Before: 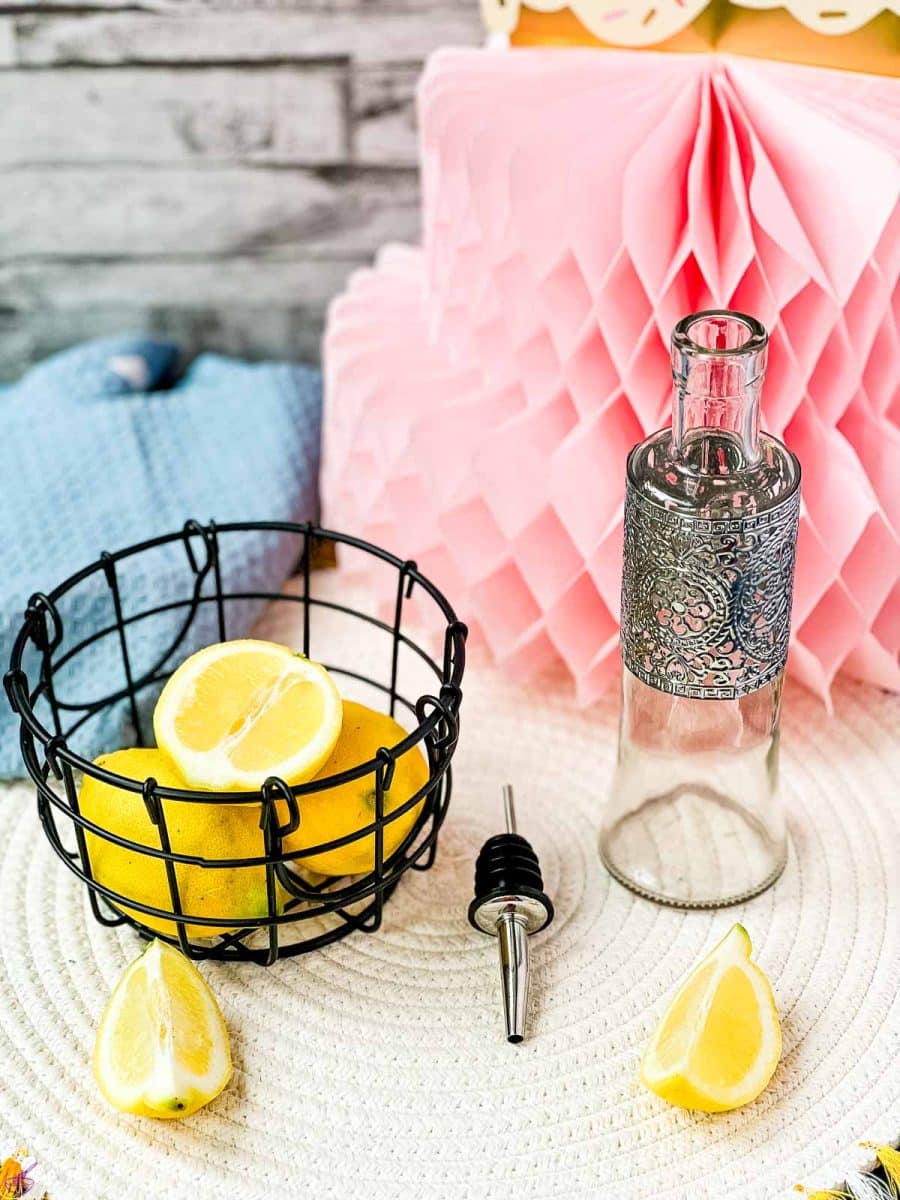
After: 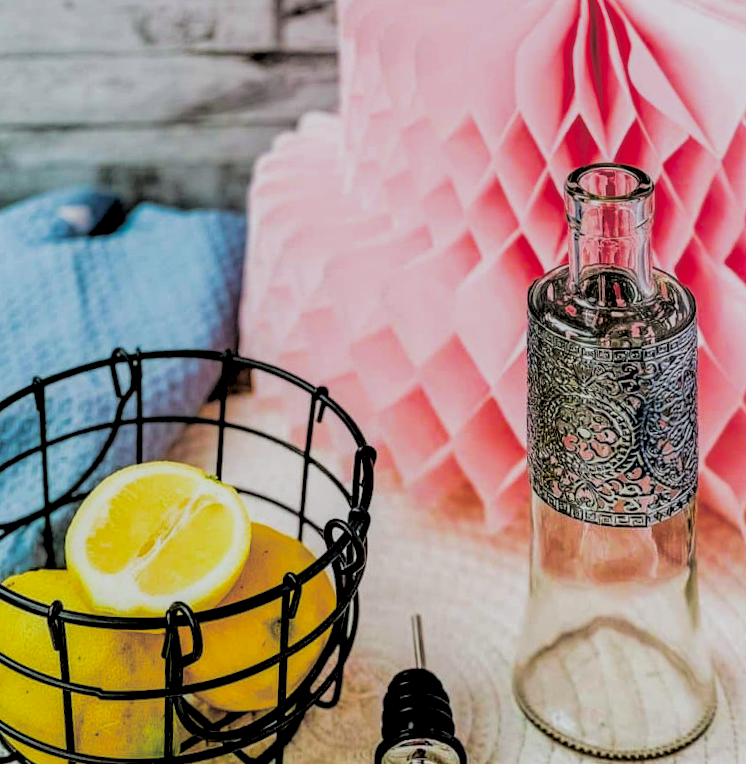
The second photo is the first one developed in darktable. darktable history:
white balance: red 0.982, blue 1.018
filmic rgb: black relative exposure -4.4 EV, white relative exposure 5 EV, threshold 3 EV, hardness 2.23, latitude 40.06%, contrast 1.15, highlights saturation mix 10%, shadows ↔ highlights balance 1.04%, preserve chrominance RGB euclidean norm (legacy), color science v4 (2020), enable highlight reconstruction true
crop and rotate: top 4.848%, bottom 29.503%
local contrast: detail 150%
rotate and perspective: rotation 0.72°, lens shift (vertical) -0.352, lens shift (horizontal) -0.051, crop left 0.152, crop right 0.859, crop top 0.019, crop bottom 0.964
color balance rgb: perceptual saturation grading › global saturation 30%, global vibrance 20%
split-toning: shadows › hue 36°, shadows › saturation 0.05, highlights › hue 10.8°, highlights › saturation 0.15, compress 40%
